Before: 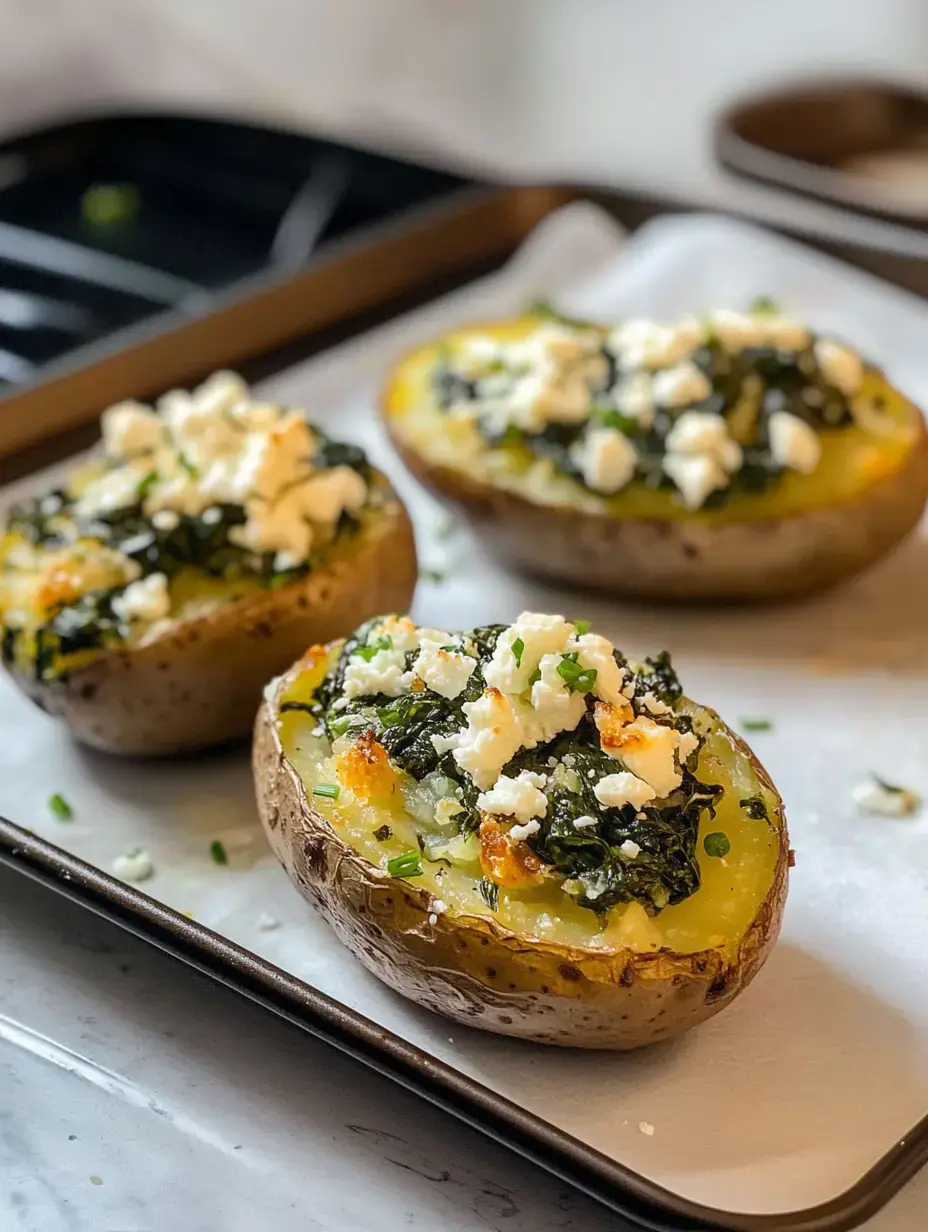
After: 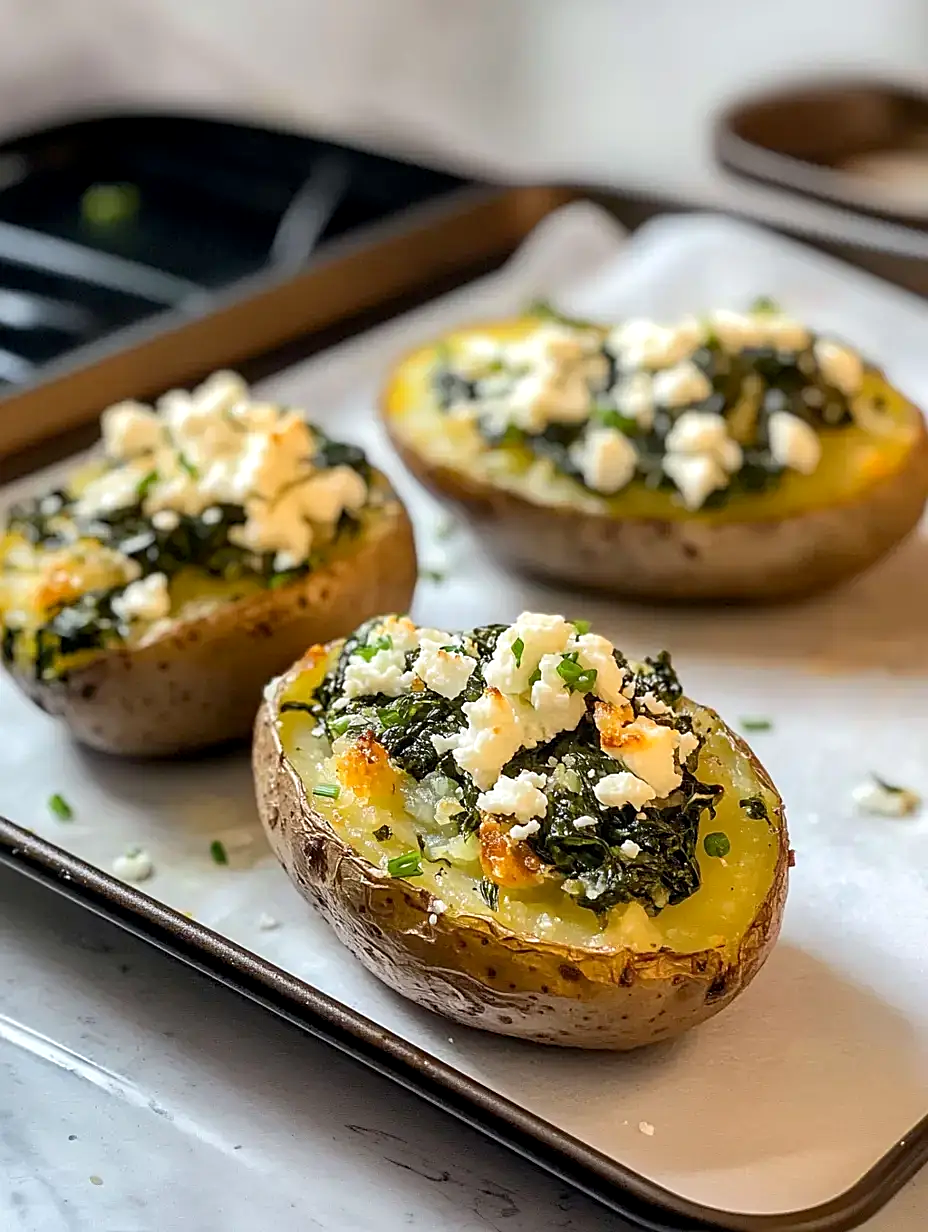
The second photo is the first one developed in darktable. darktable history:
exposure: black level correction 0.002, exposure 0.15 EV, compensate highlight preservation false
sharpen: on, module defaults
